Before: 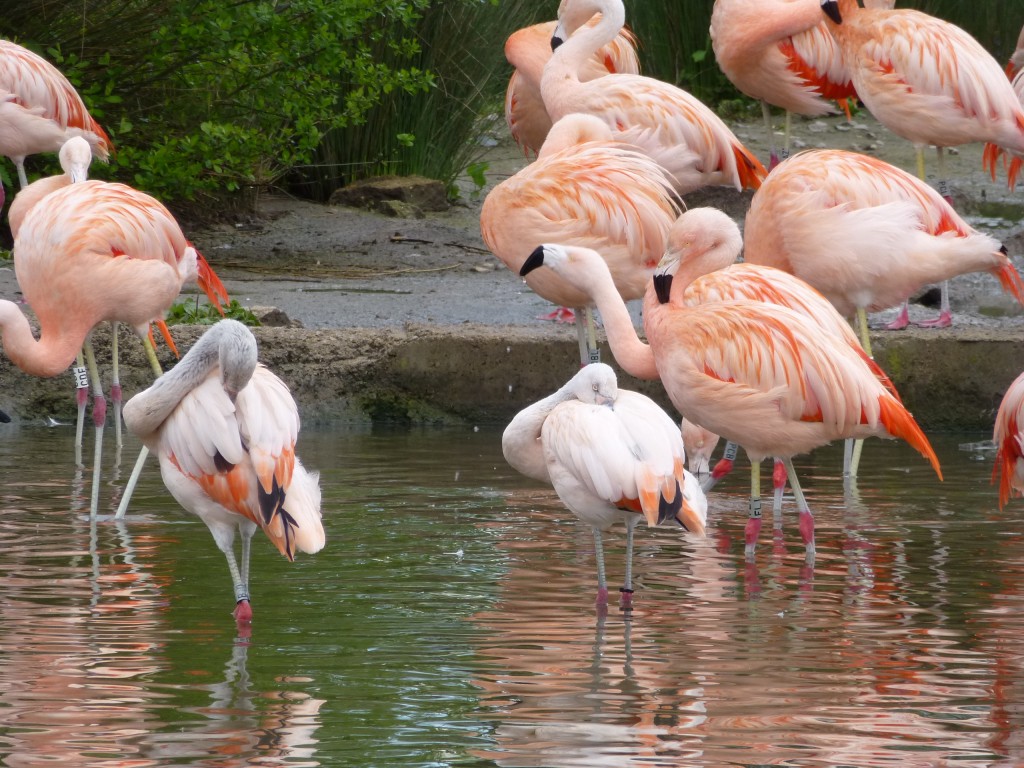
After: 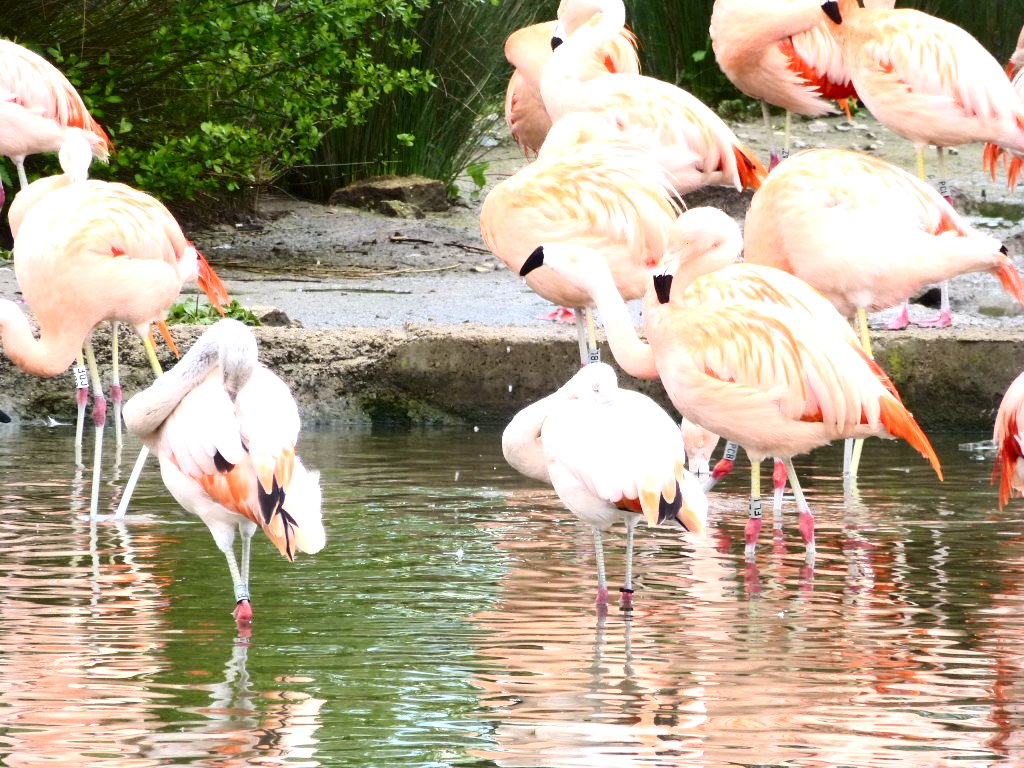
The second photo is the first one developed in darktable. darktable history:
contrast brightness saturation: contrast 0.294
exposure: black level correction 0, exposure 1.199 EV, compensate exposure bias true, compensate highlight preservation false
